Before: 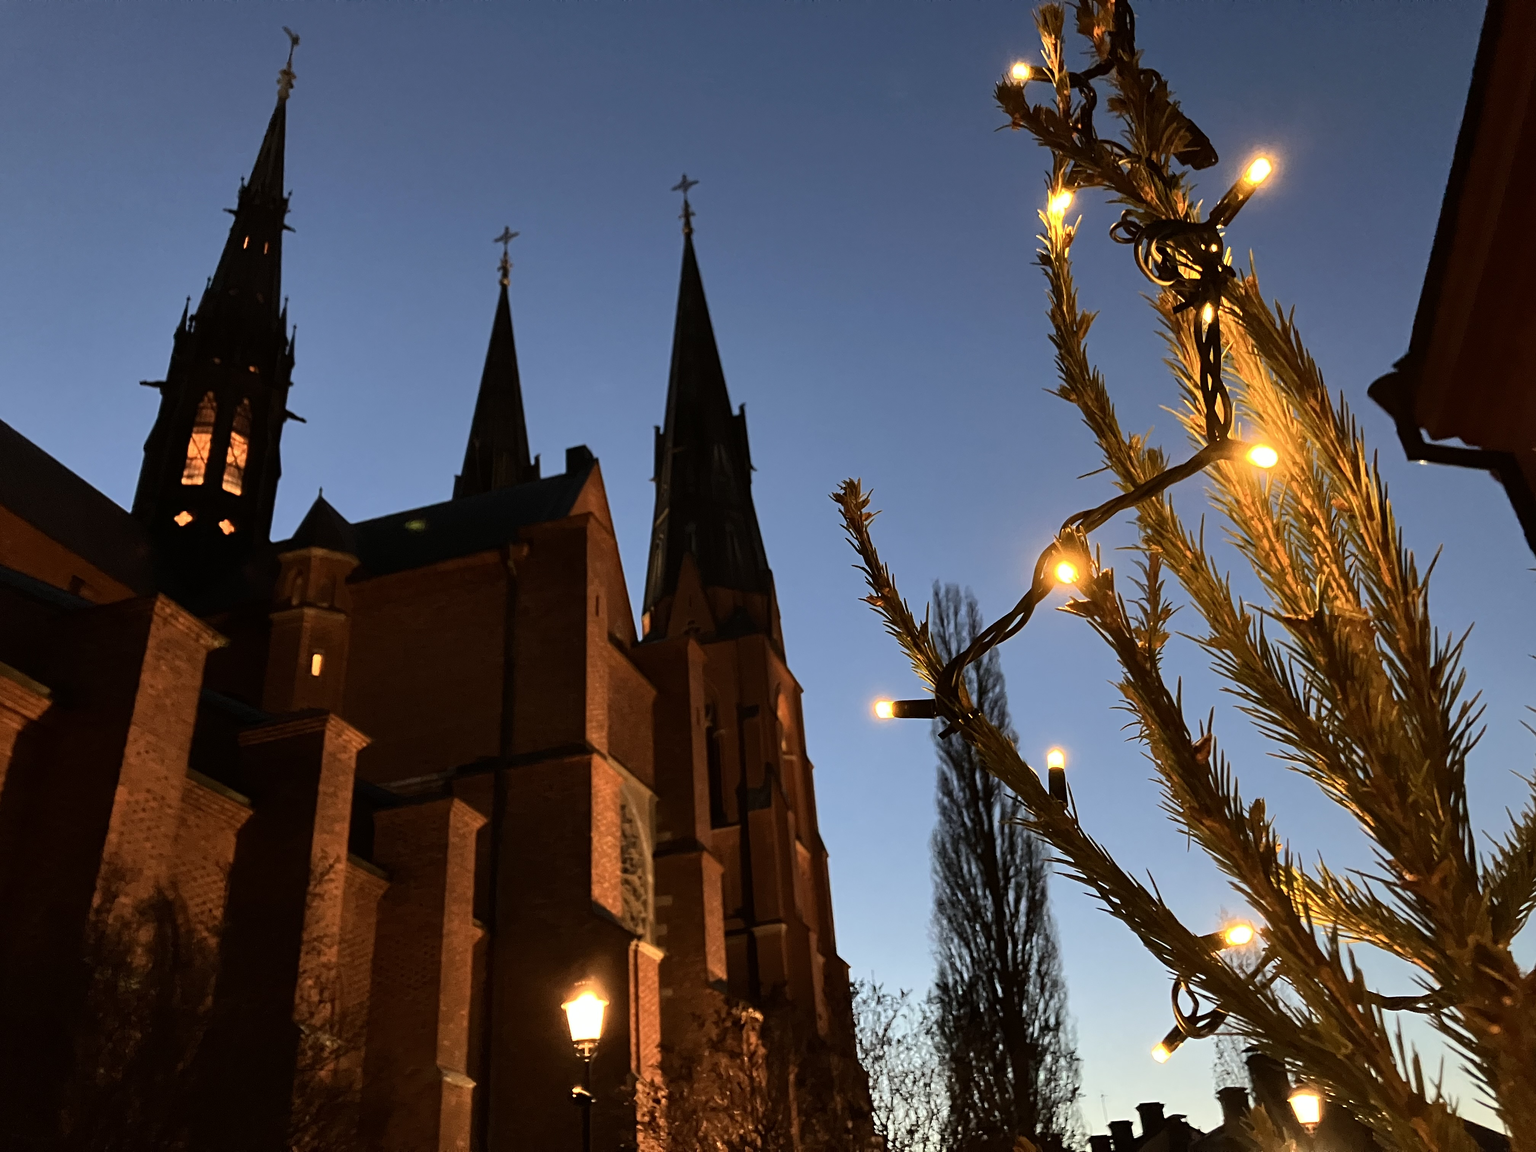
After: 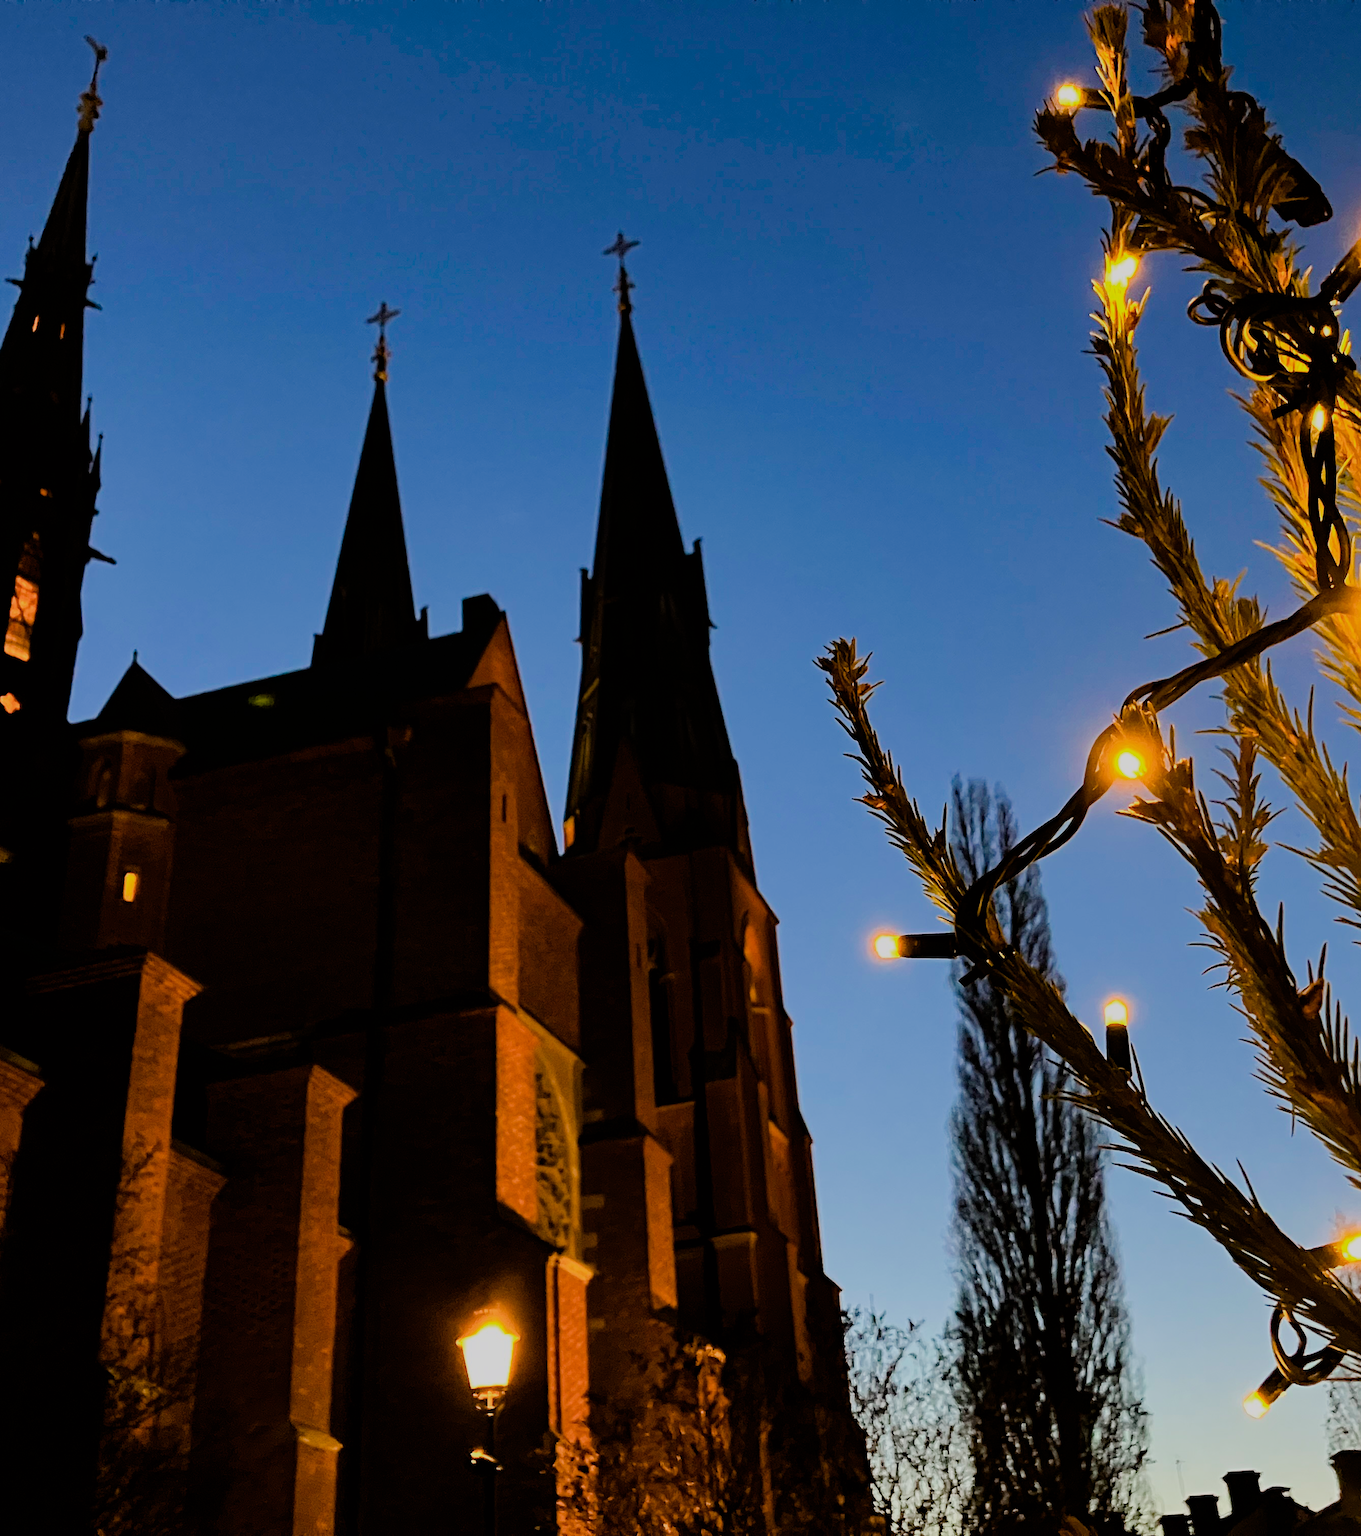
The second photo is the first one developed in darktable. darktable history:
crop and rotate: left 14.304%, right 19.234%
haze removal: compatibility mode true, adaptive false
color balance rgb: linear chroma grading › global chroma 14.86%, perceptual saturation grading › global saturation 34.903%, perceptual saturation grading › highlights -29.865%, perceptual saturation grading › shadows 35.875%
filmic rgb: black relative exposure -7.1 EV, white relative exposure 5.38 EV, hardness 3.02
